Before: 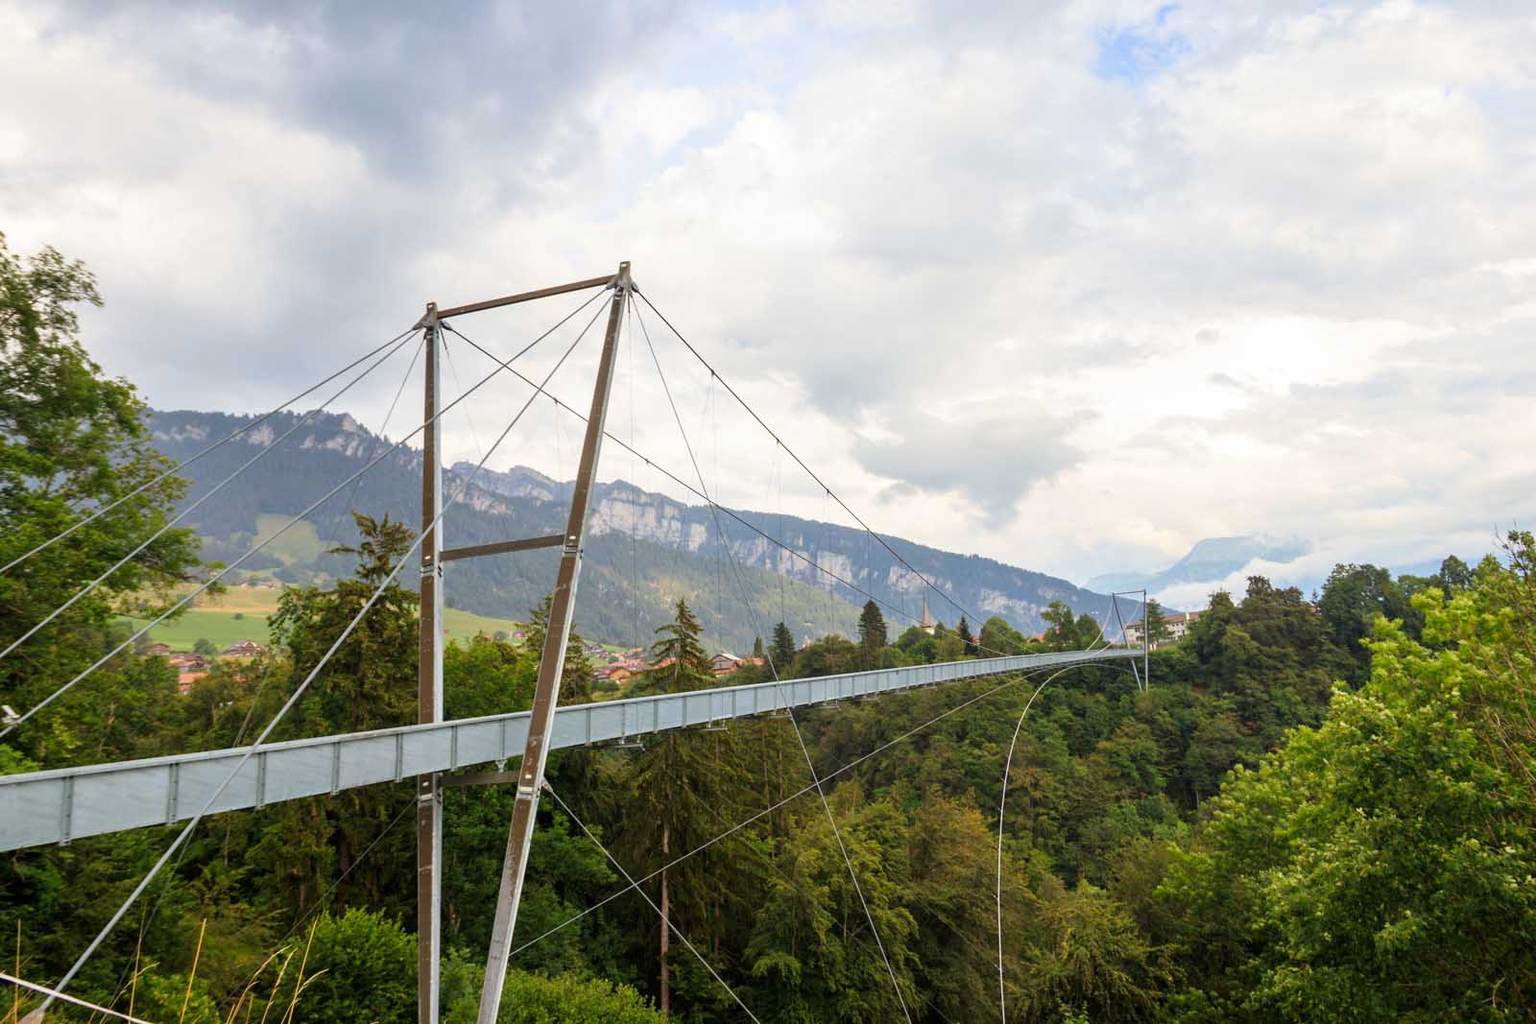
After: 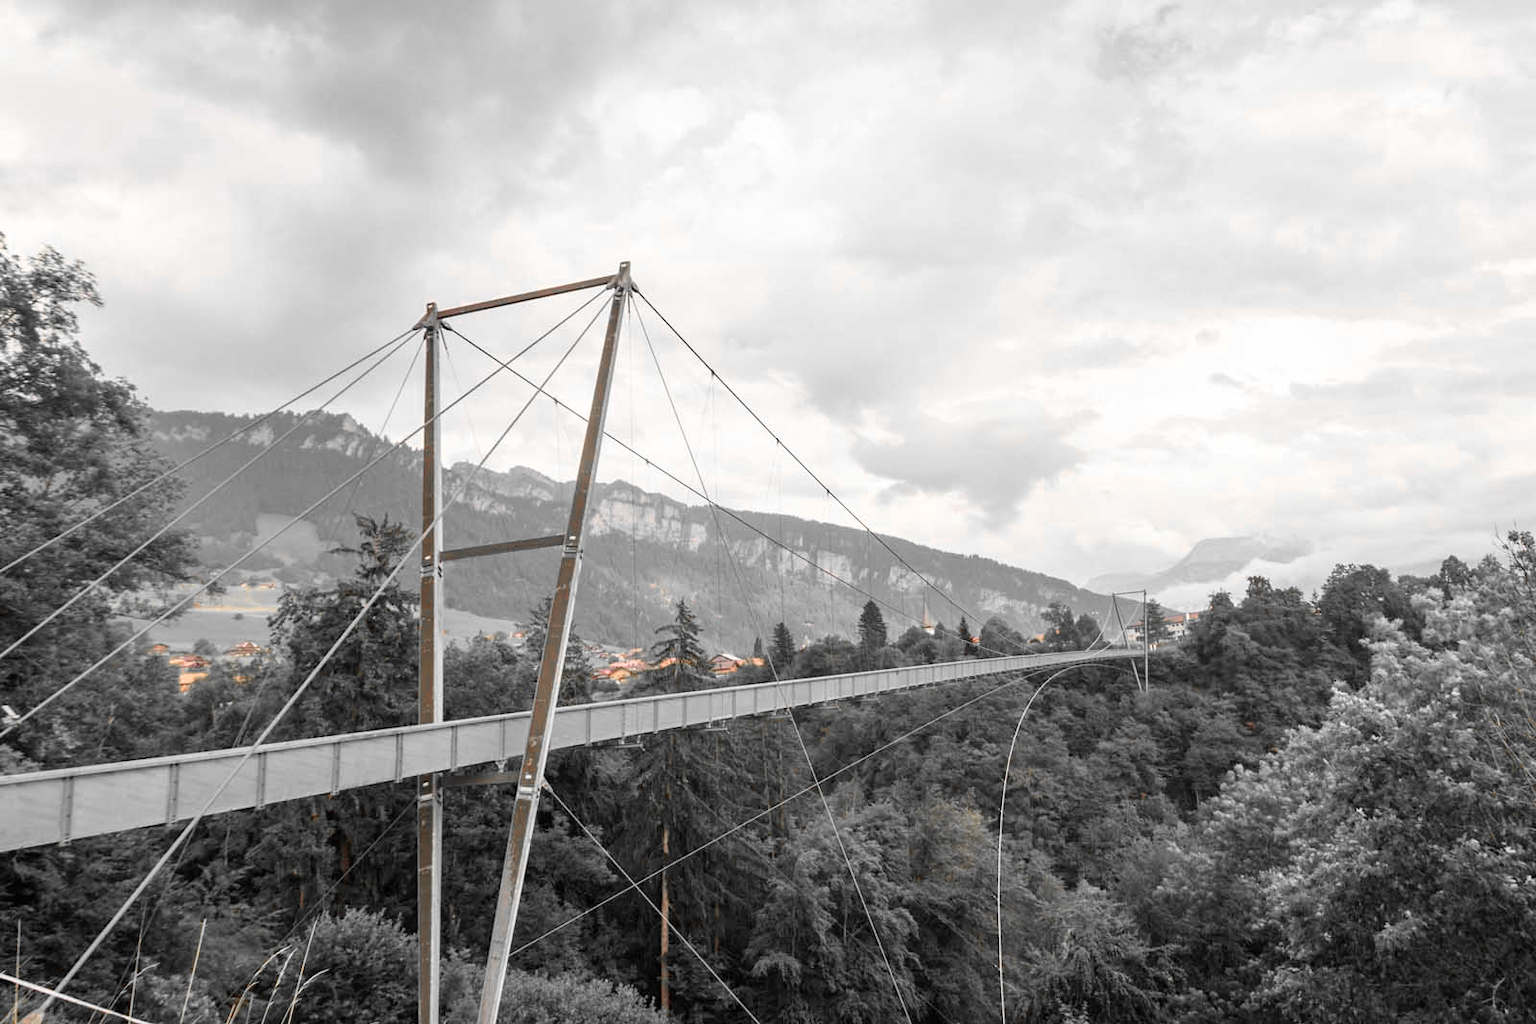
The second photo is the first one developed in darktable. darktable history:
contrast brightness saturation: contrast 0.053, brightness 0.066, saturation 0.009
color zones: curves: ch0 [(0, 0.65) (0.096, 0.644) (0.221, 0.539) (0.429, 0.5) (0.571, 0.5) (0.714, 0.5) (0.857, 0.5) (1, 0.65)]; ch1 [(0, 0.5) (0.143, 0.5) (0.257, -0.002) (0.429, 0.04) (0.571, -0.001) (0.714, -0.015) (0.857, 0.024) (1, 0.5)]
